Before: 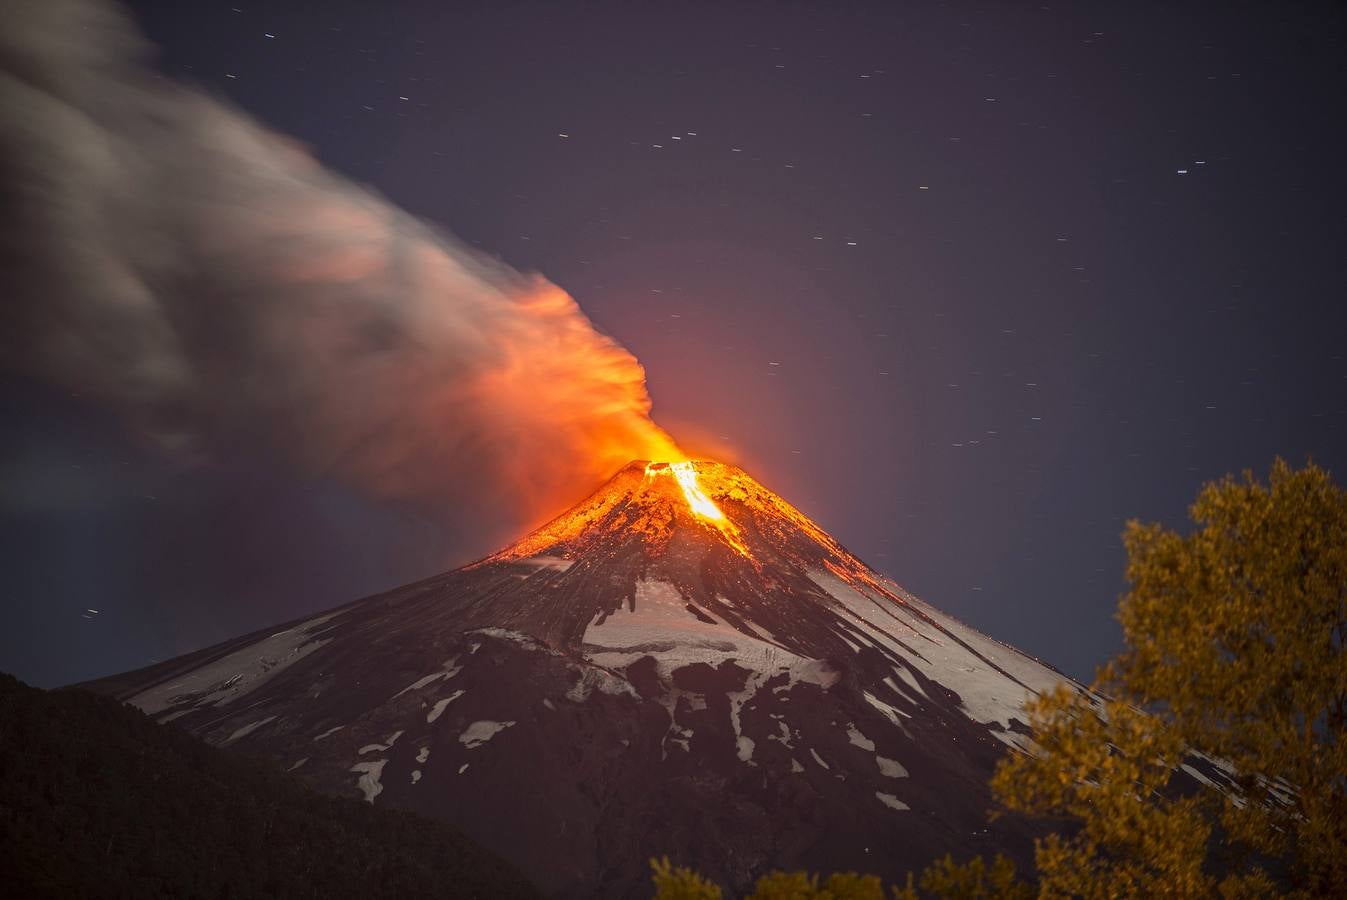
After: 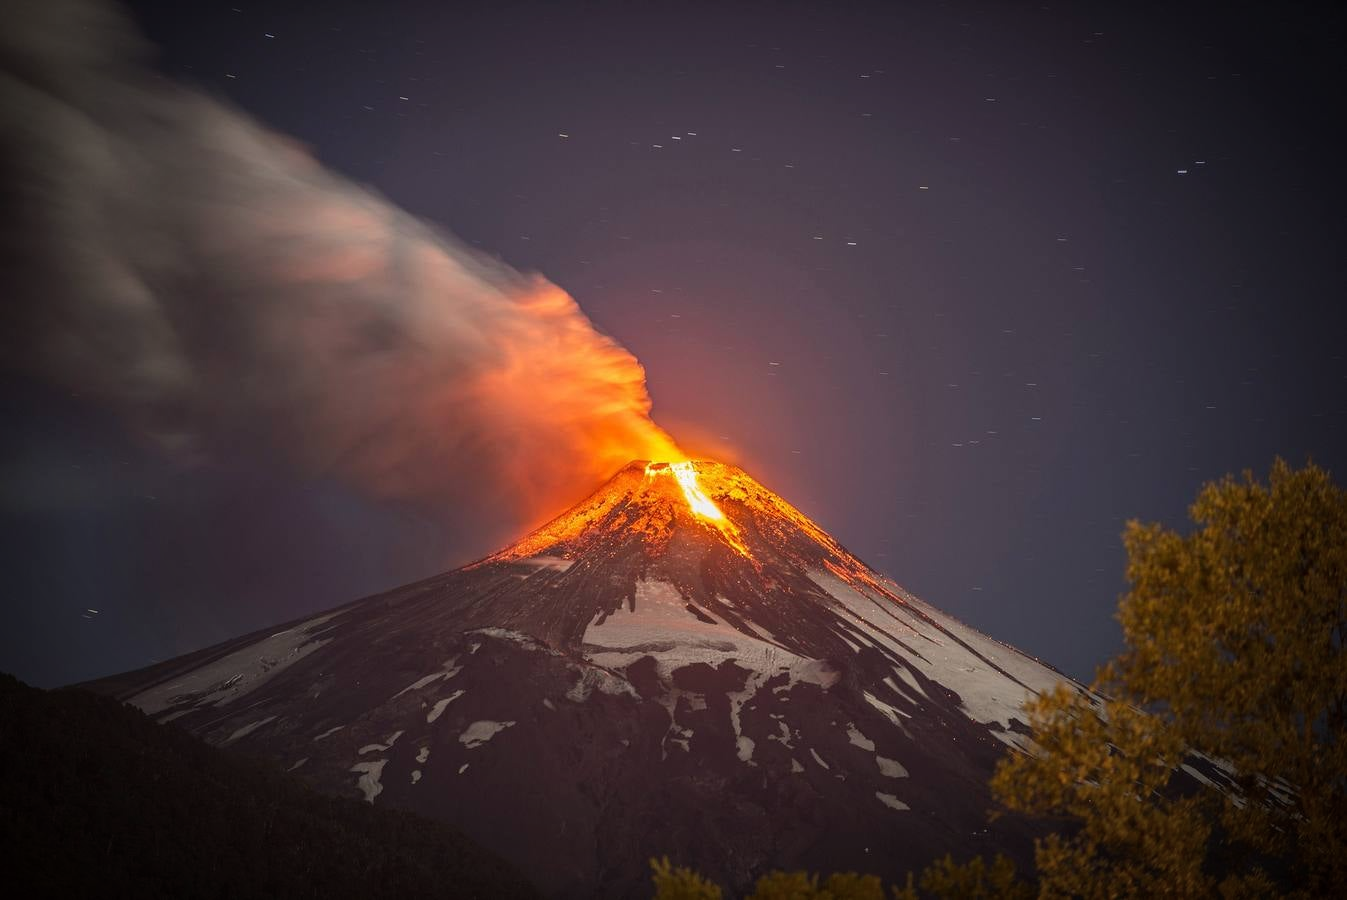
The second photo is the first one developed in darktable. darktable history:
vignetting: fall-off start 70.97%, brightness -0.584, saturation -0.118, width/height ratio 1.333
bloom: size 3%, threshold 100%, strength 0%
